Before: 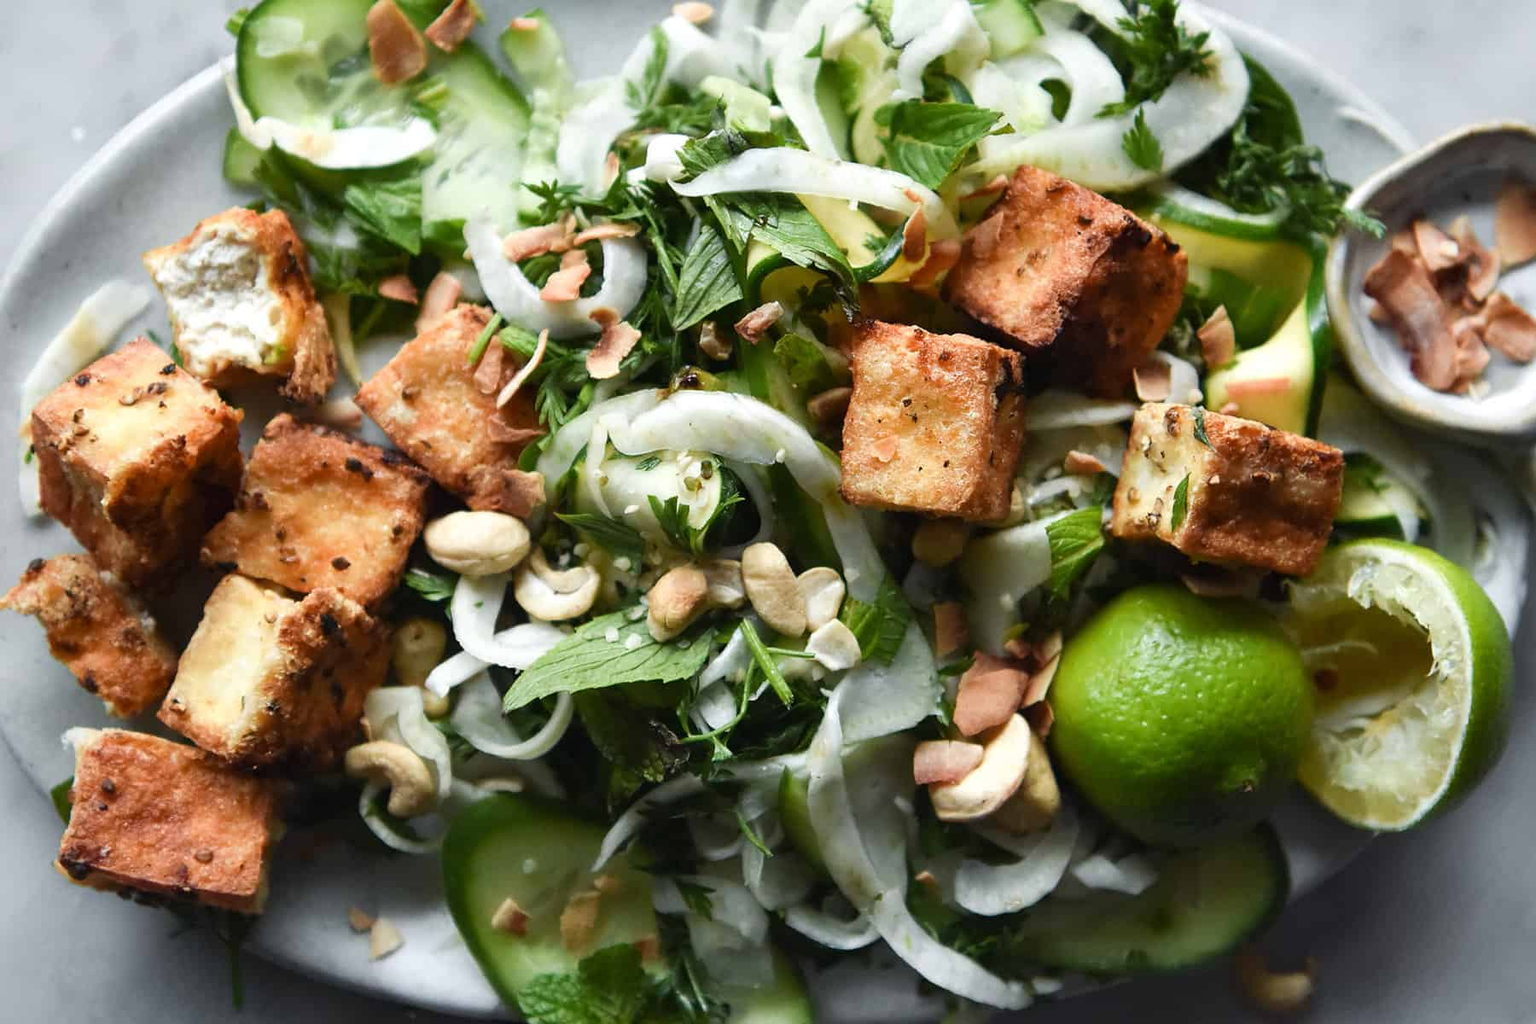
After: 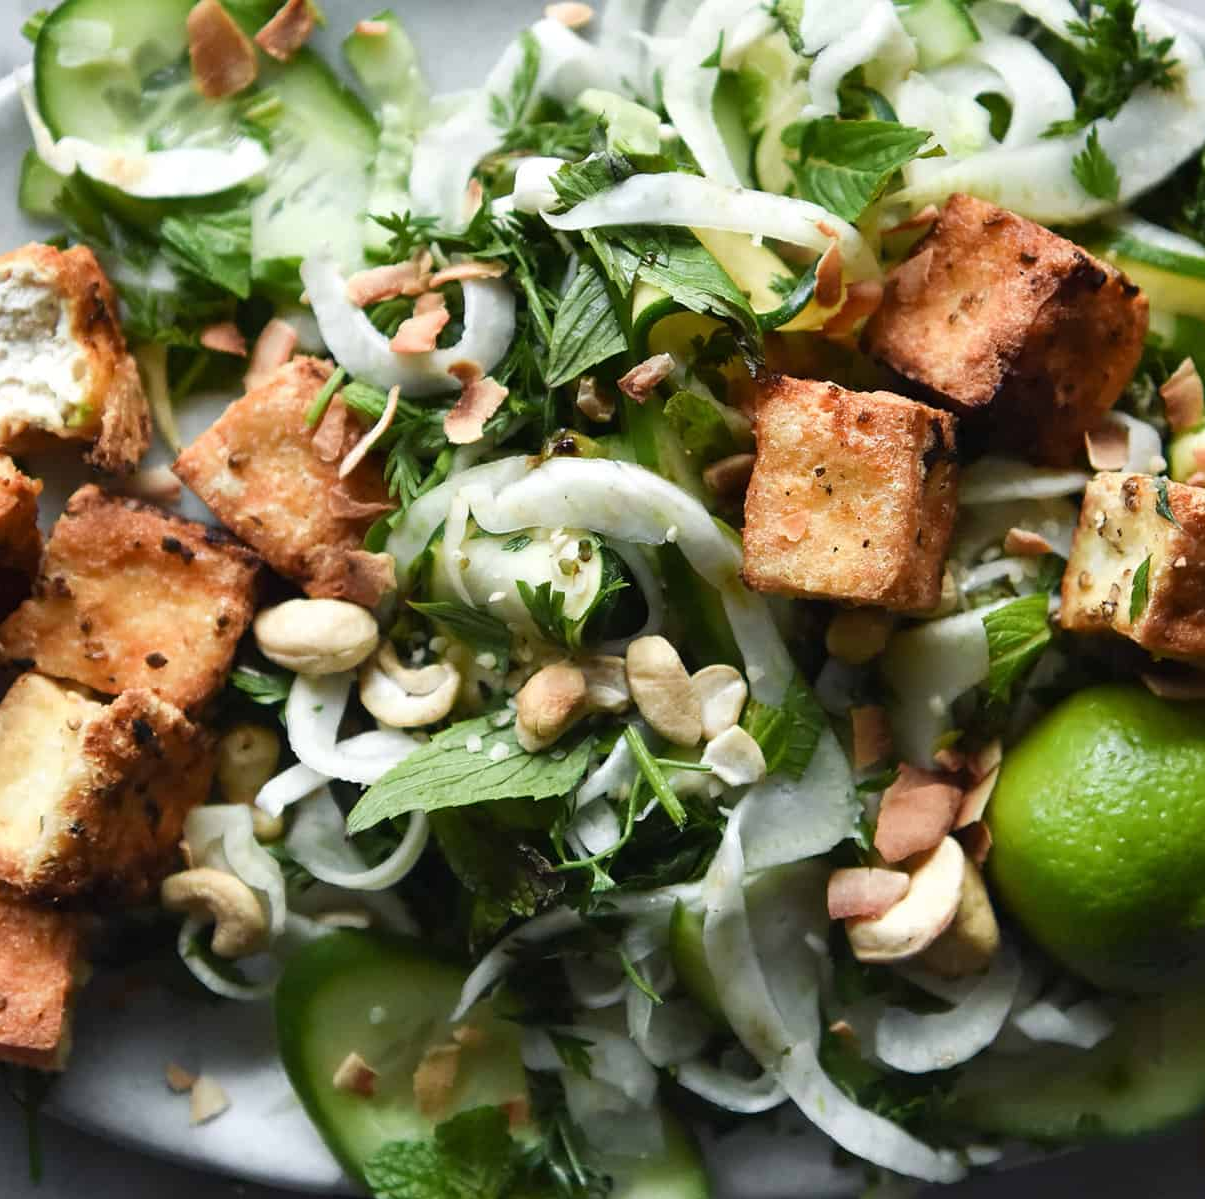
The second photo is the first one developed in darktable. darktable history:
crop and rotate: left 13.529%, right 19.485%
